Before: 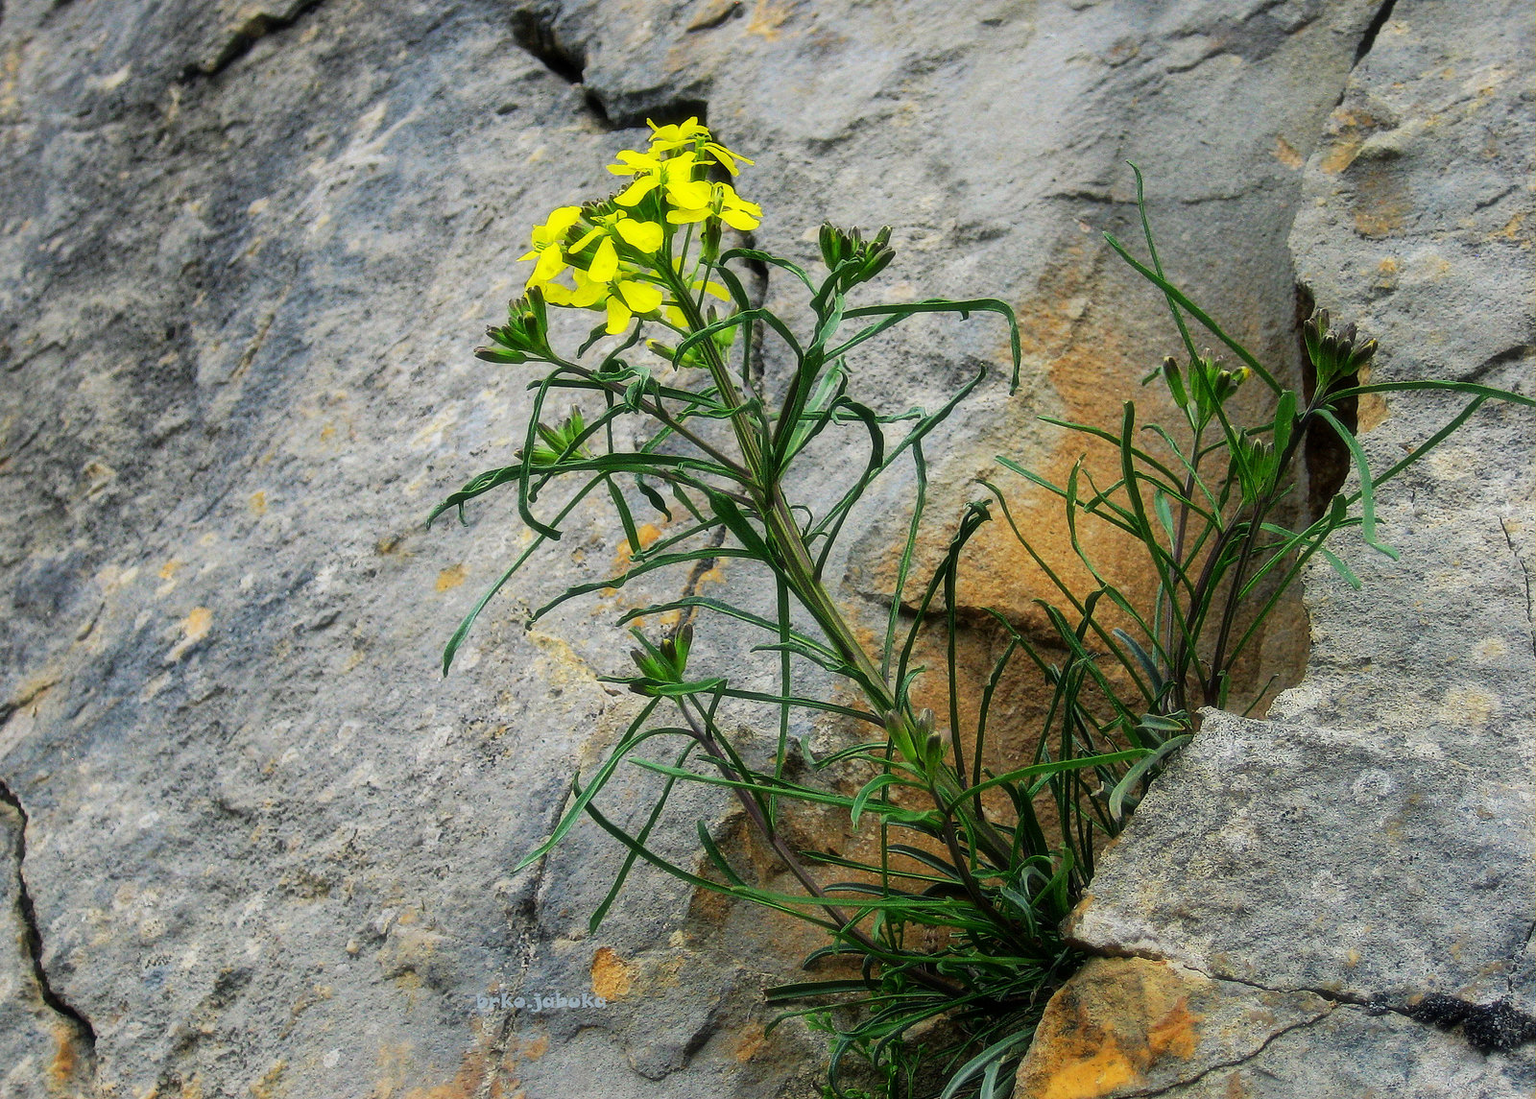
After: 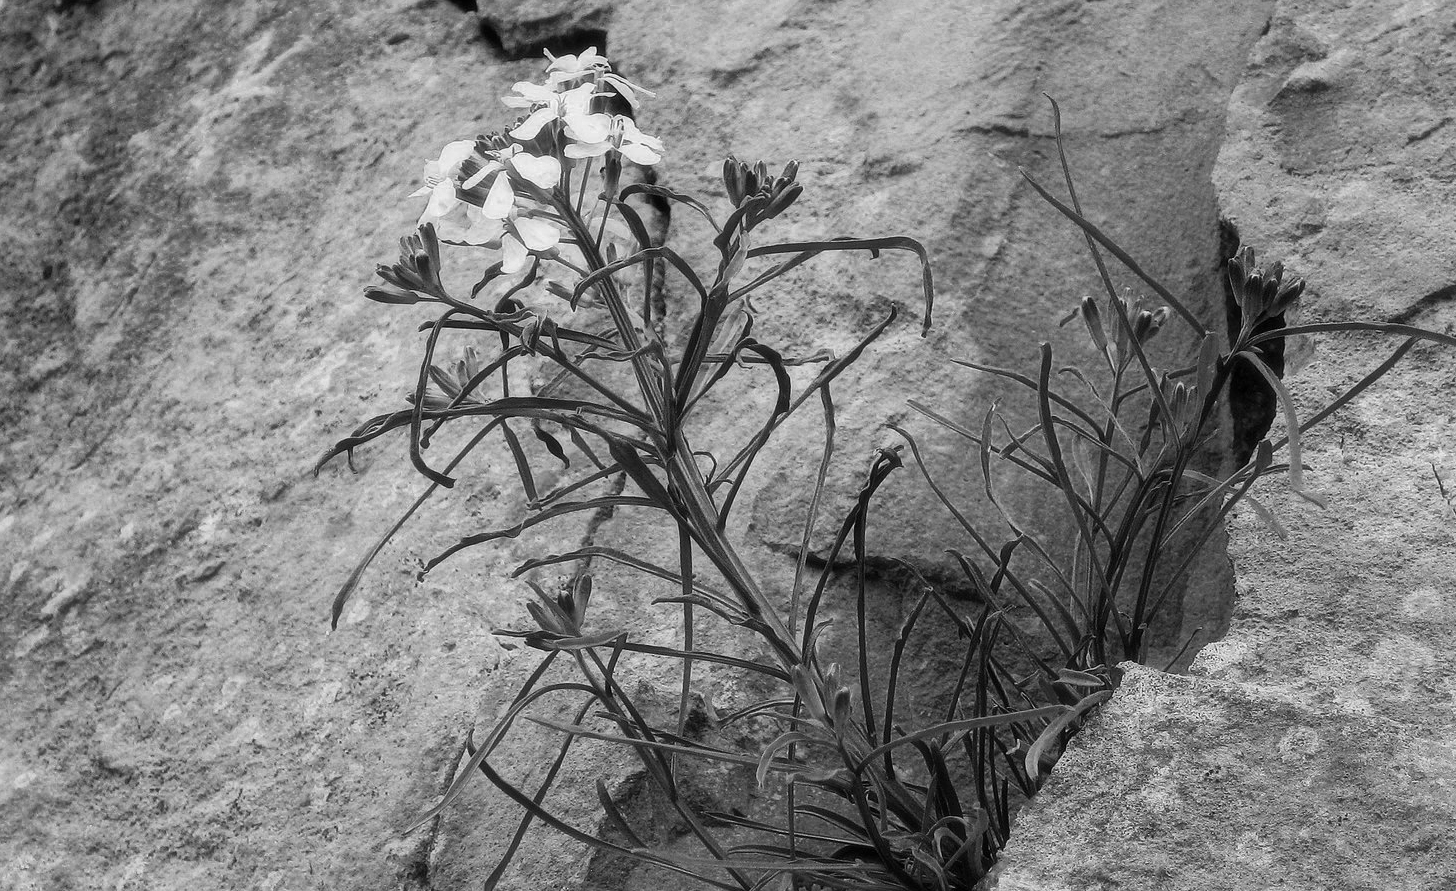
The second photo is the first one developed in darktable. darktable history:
crop: left 8.155%, top 6.611%, bottom 15.385%
color zones: curves: ch0 [(0.002, 0.589) (0.107, 0.484) (0.146, 0.249) (0.217, 0.352) (0.309, 0.525) (0.39, 0.404) (0.455, 0.169) (0.597, 0.055) (0.724, 0.212) (0.775, 0.691) (0.869, 0.571) (1, 0.587)]; ch1 [(0, 0) (0.143, 0) (0.286, 0) (0.429, 0) (0.571, 0) (0.714, 0) (0.857, 0)]
